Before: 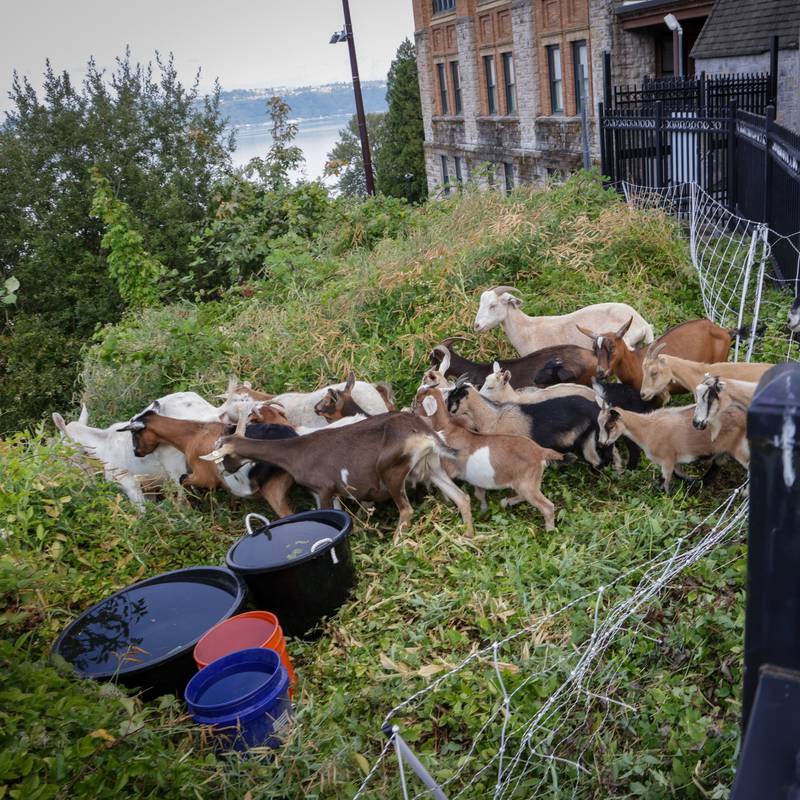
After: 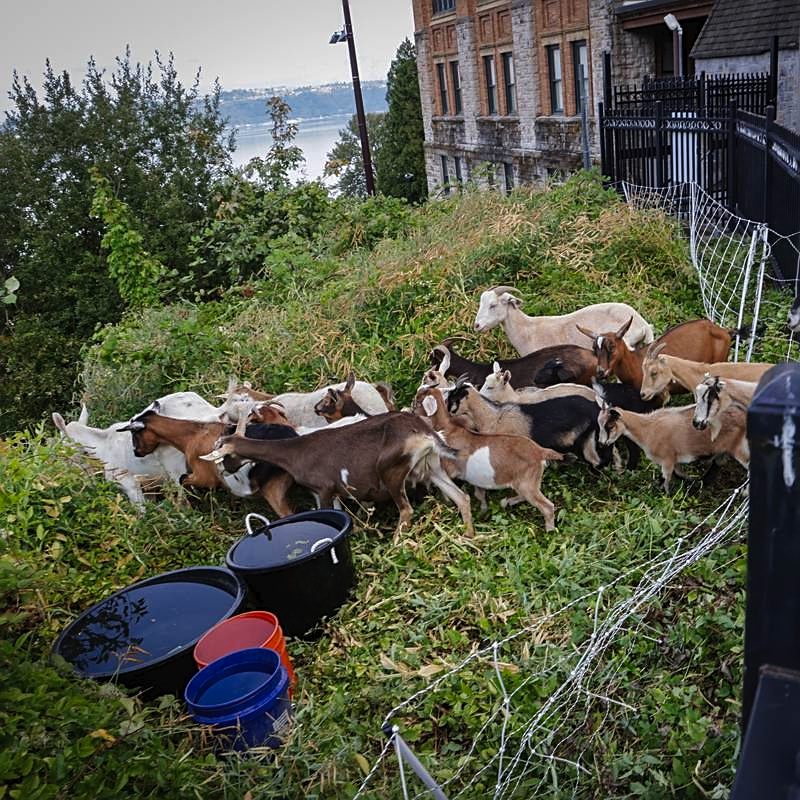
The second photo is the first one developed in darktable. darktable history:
tone curve: curves: ch0 [(0, 0) (0.003, 0.019) (0.011, 0.022) (0.025, 0.027) (0.044, 0.037) (0.069, 0.049) (0.1, 0.066) (0.136, 0.091) (0.177, 0.125) (0.224, 0.159) (0.277, 0.206) (0.335, 0.266) (0.399, 0.332) (0.468, 0.411) (0.543, 0.492) (0.623, 0.577) (0.709, 0.668) (0.801, 0.767) (0.898, 0.869) (1, 1)], preserve colors none
sharpen: on, module defaults
